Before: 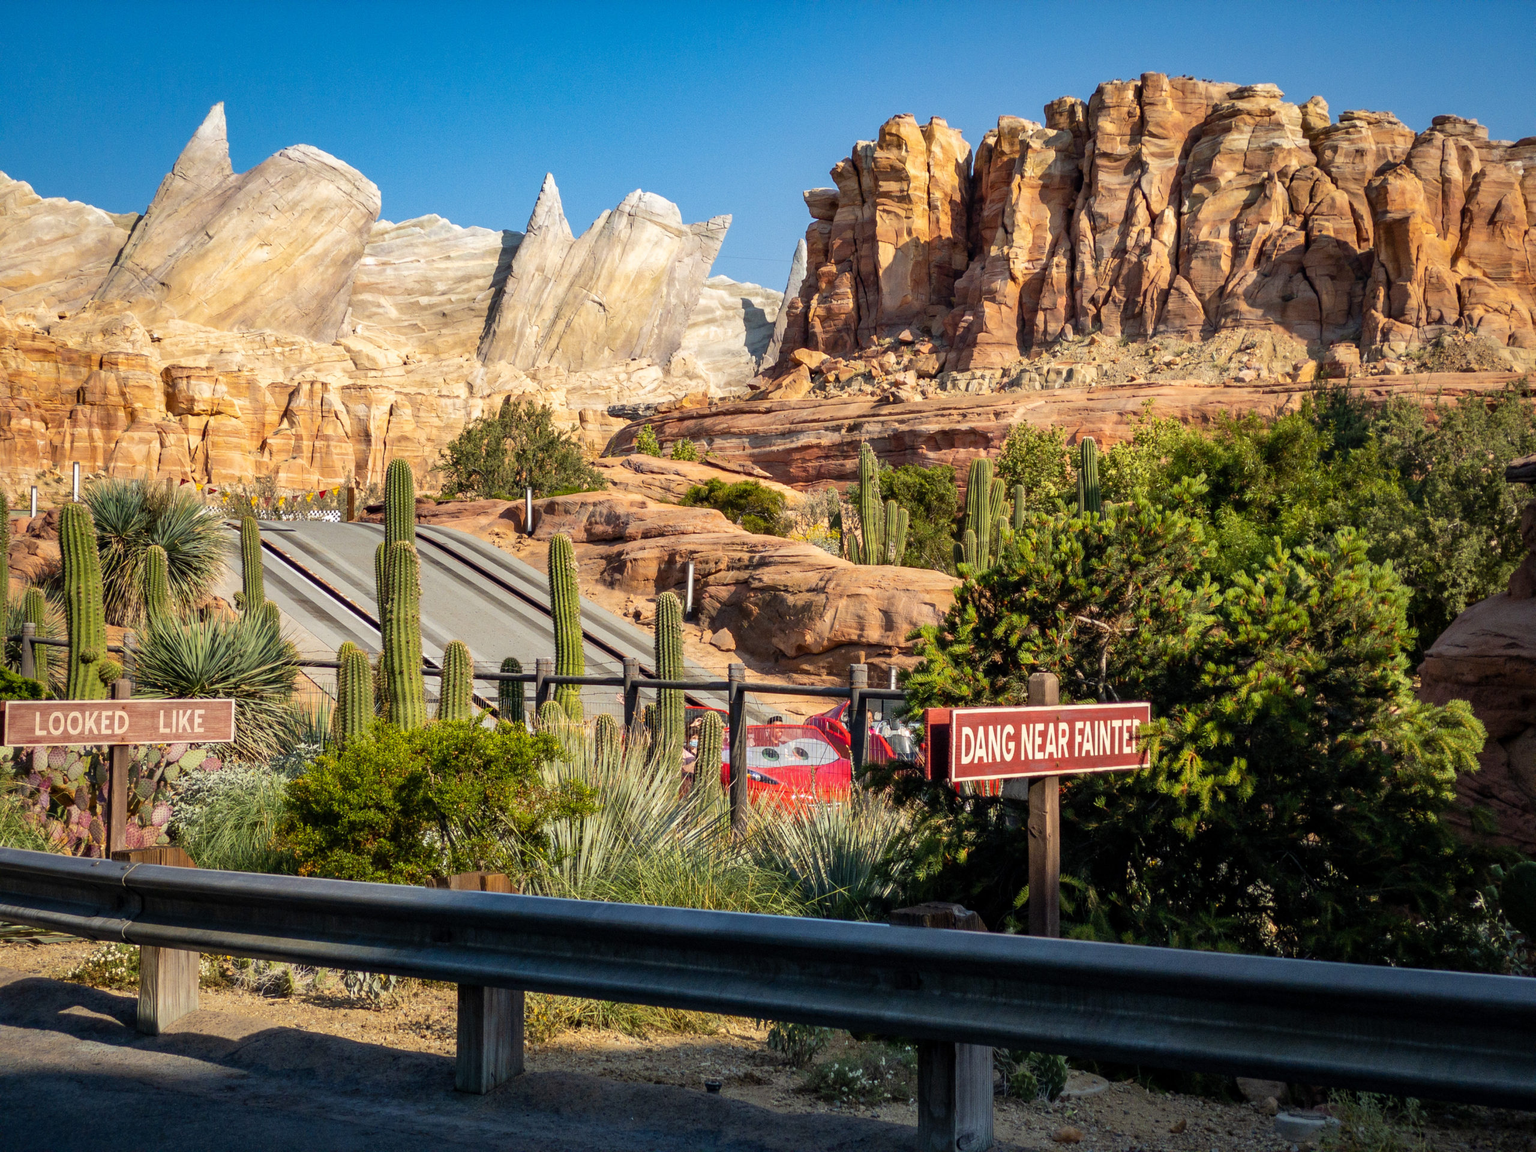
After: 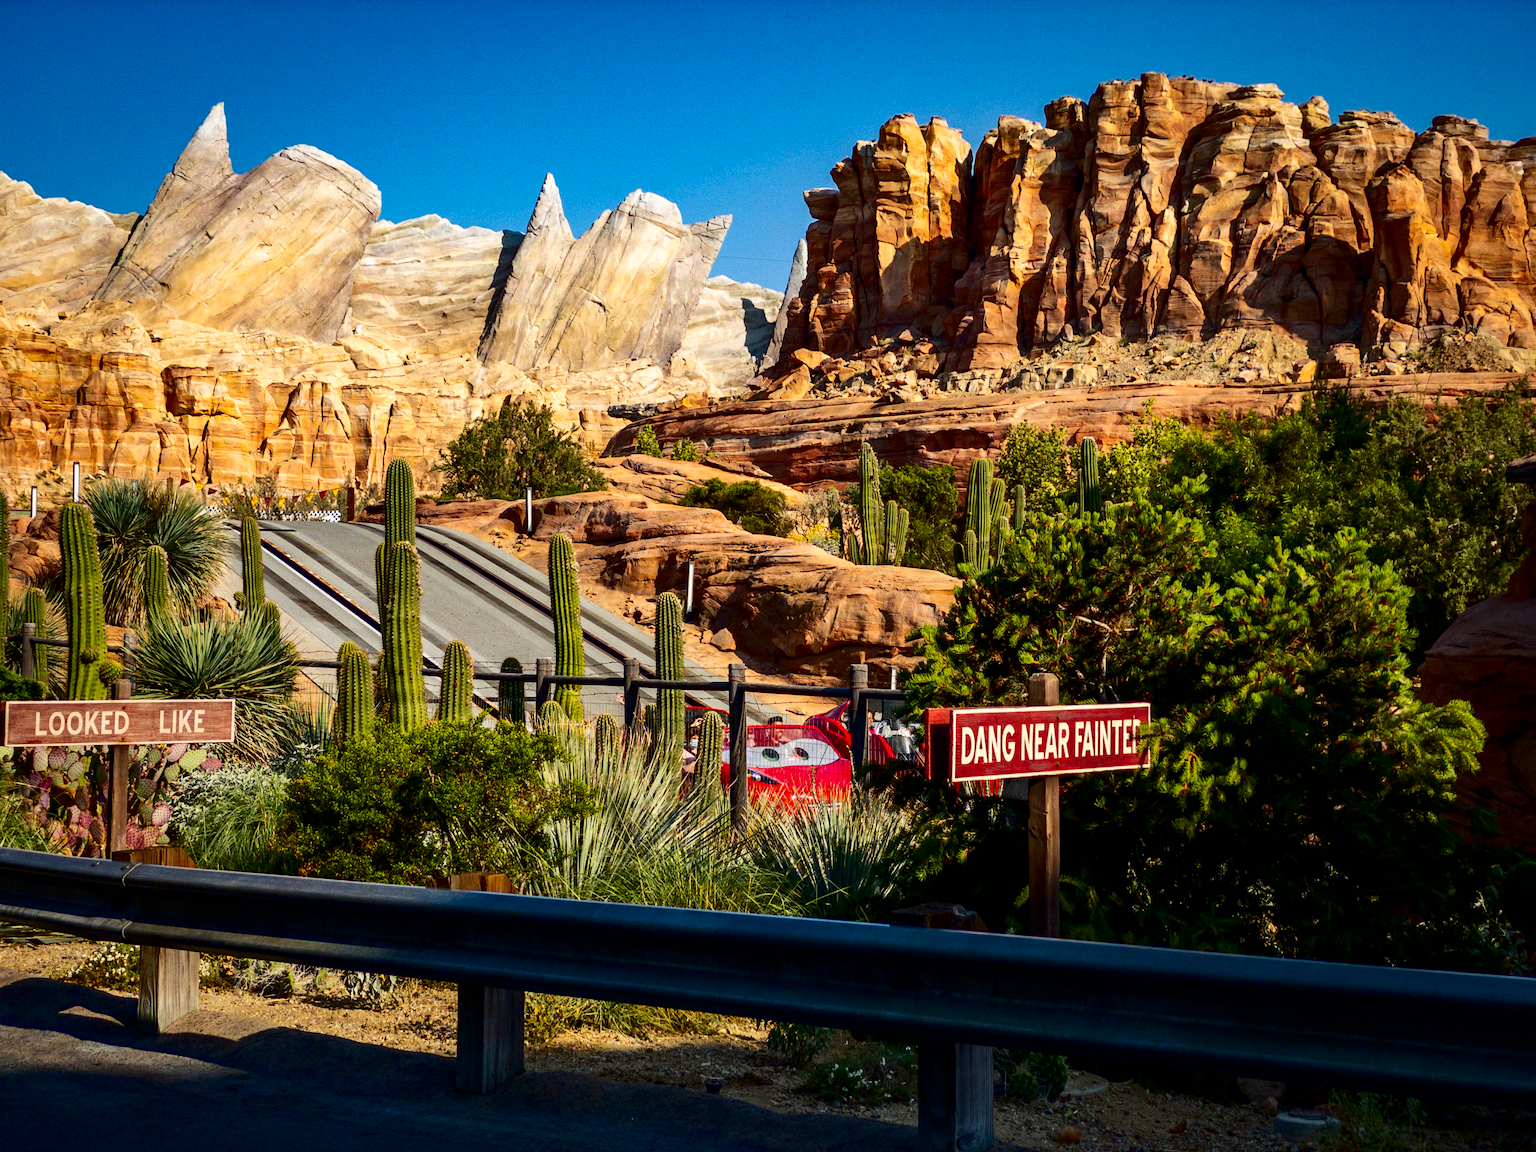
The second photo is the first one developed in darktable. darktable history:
haze removal: compatibility mode true, adaptive false
contrast brightness saturation: contrast 0.22, brightness -0.19, saturation 0.24
